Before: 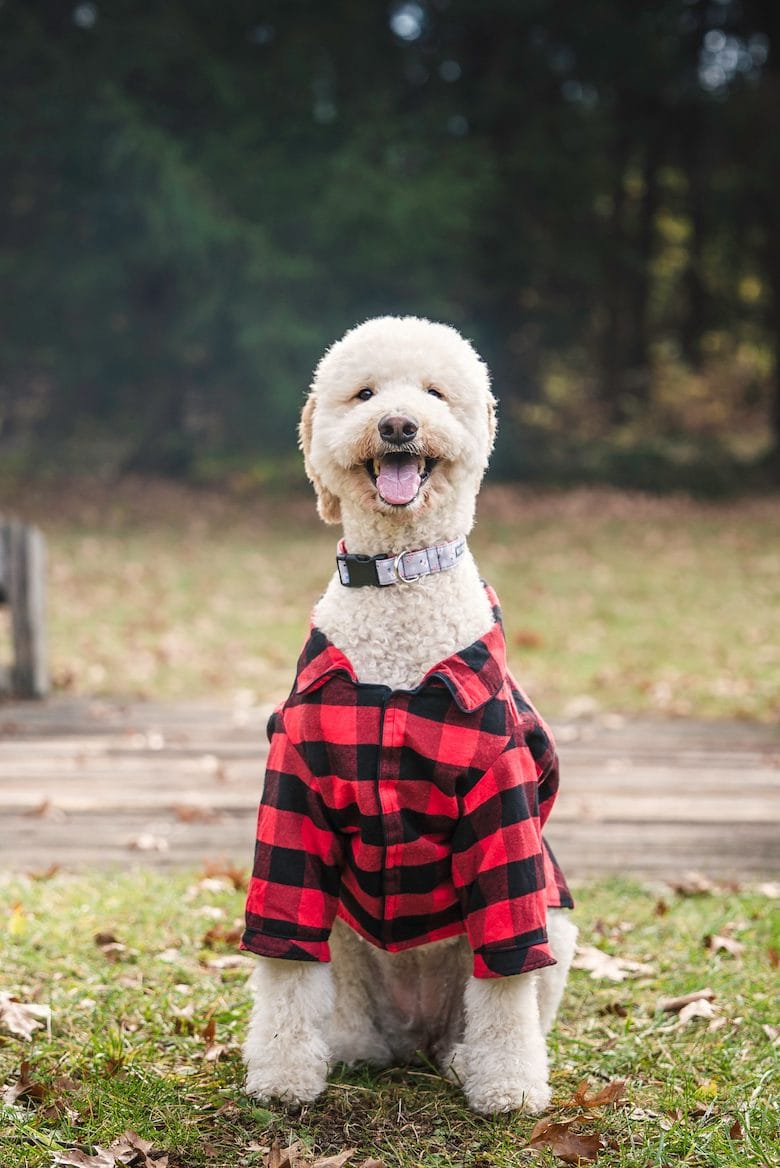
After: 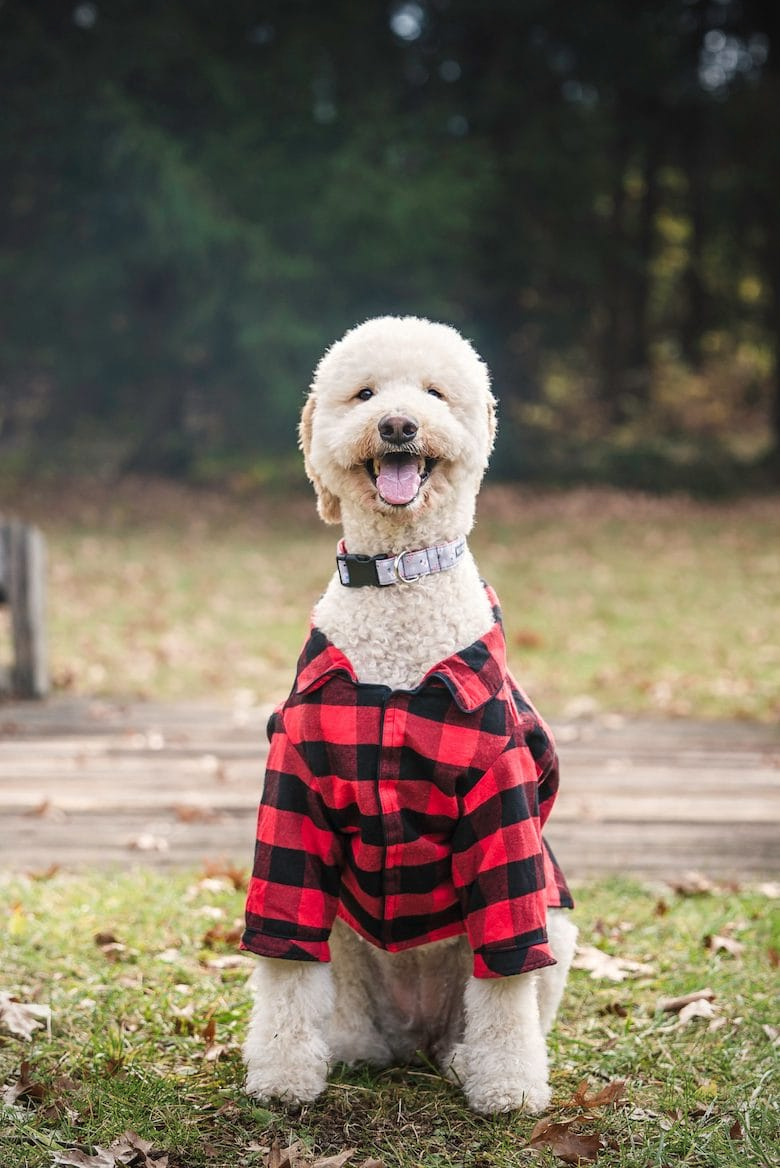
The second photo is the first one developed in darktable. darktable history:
vignetting: fall-off radius 60.79%
tone equalizer: on, module defaults
